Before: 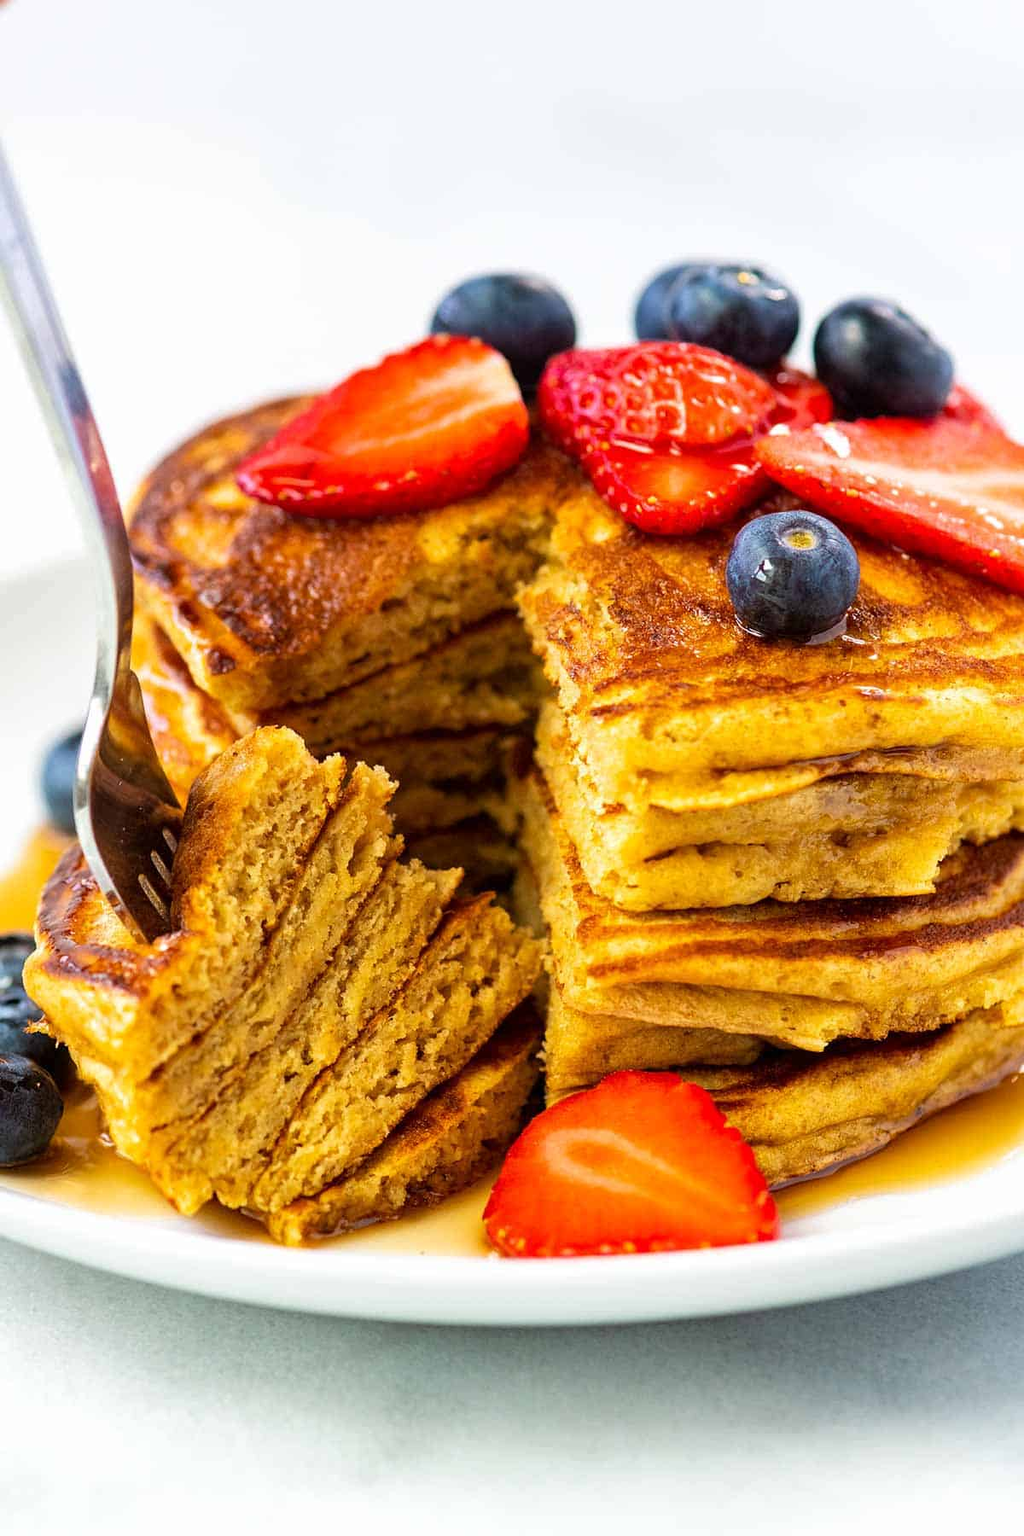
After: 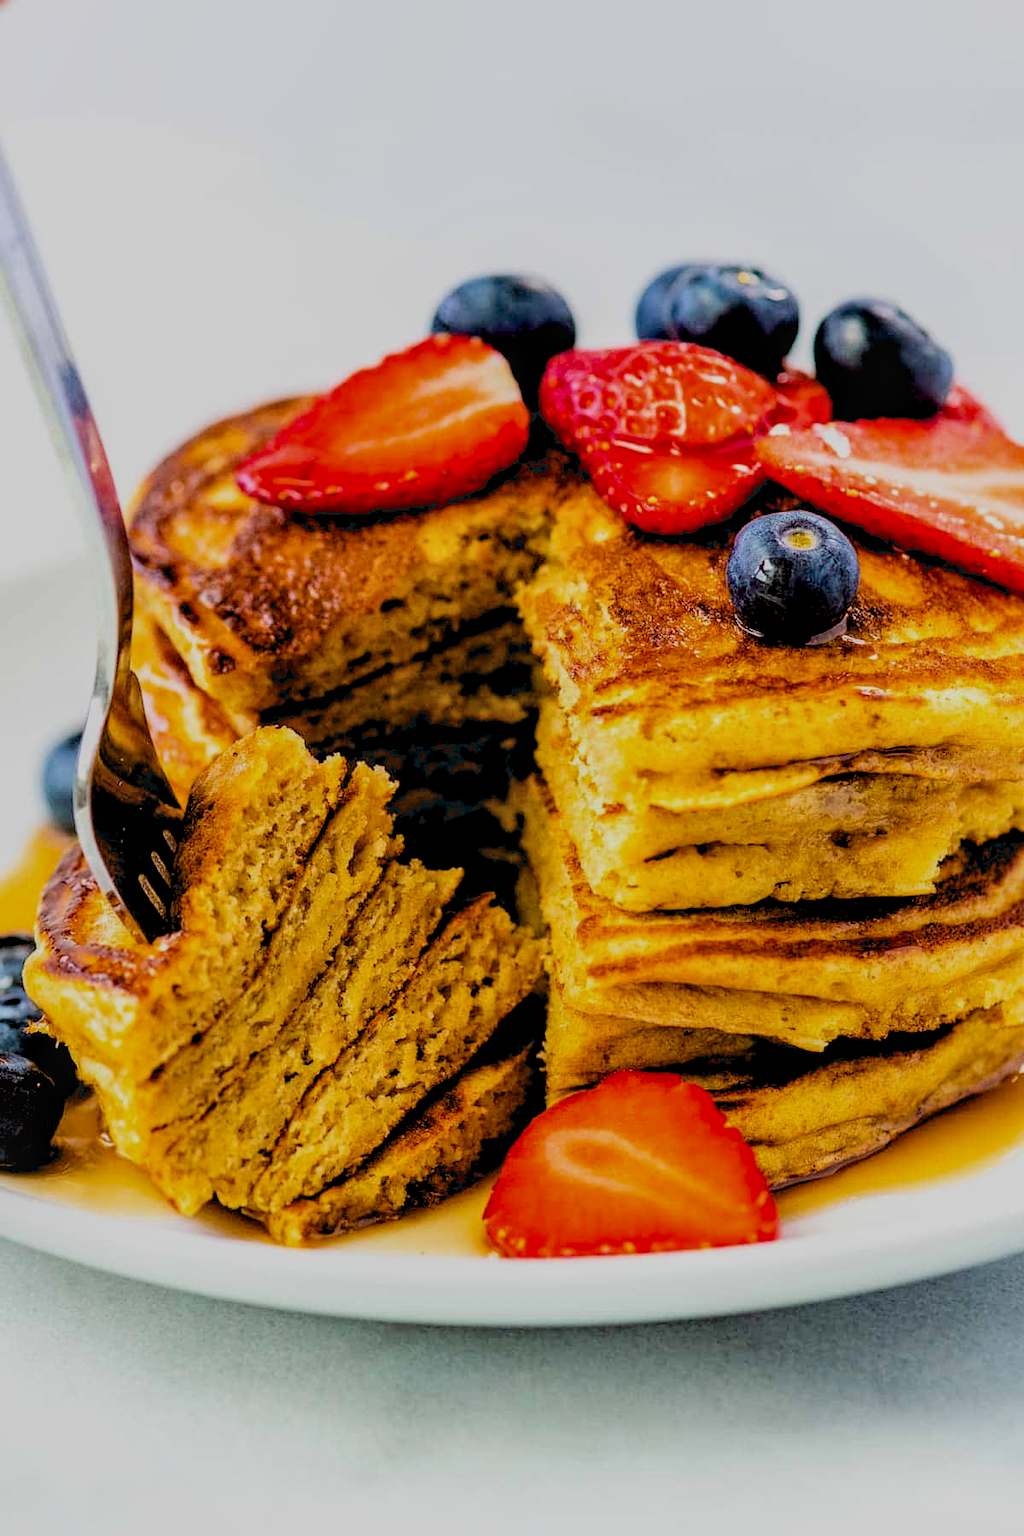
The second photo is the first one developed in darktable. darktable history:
filmic rgb: black relative exposure -7.15 EV, white relative exposure 5.36 EV, hardness 3.02, color science v6 (2022)
exposure: black level correction 0.029, exposure -0.073 EV, compensate highlight preservation false
local contrast: on, module defaults
